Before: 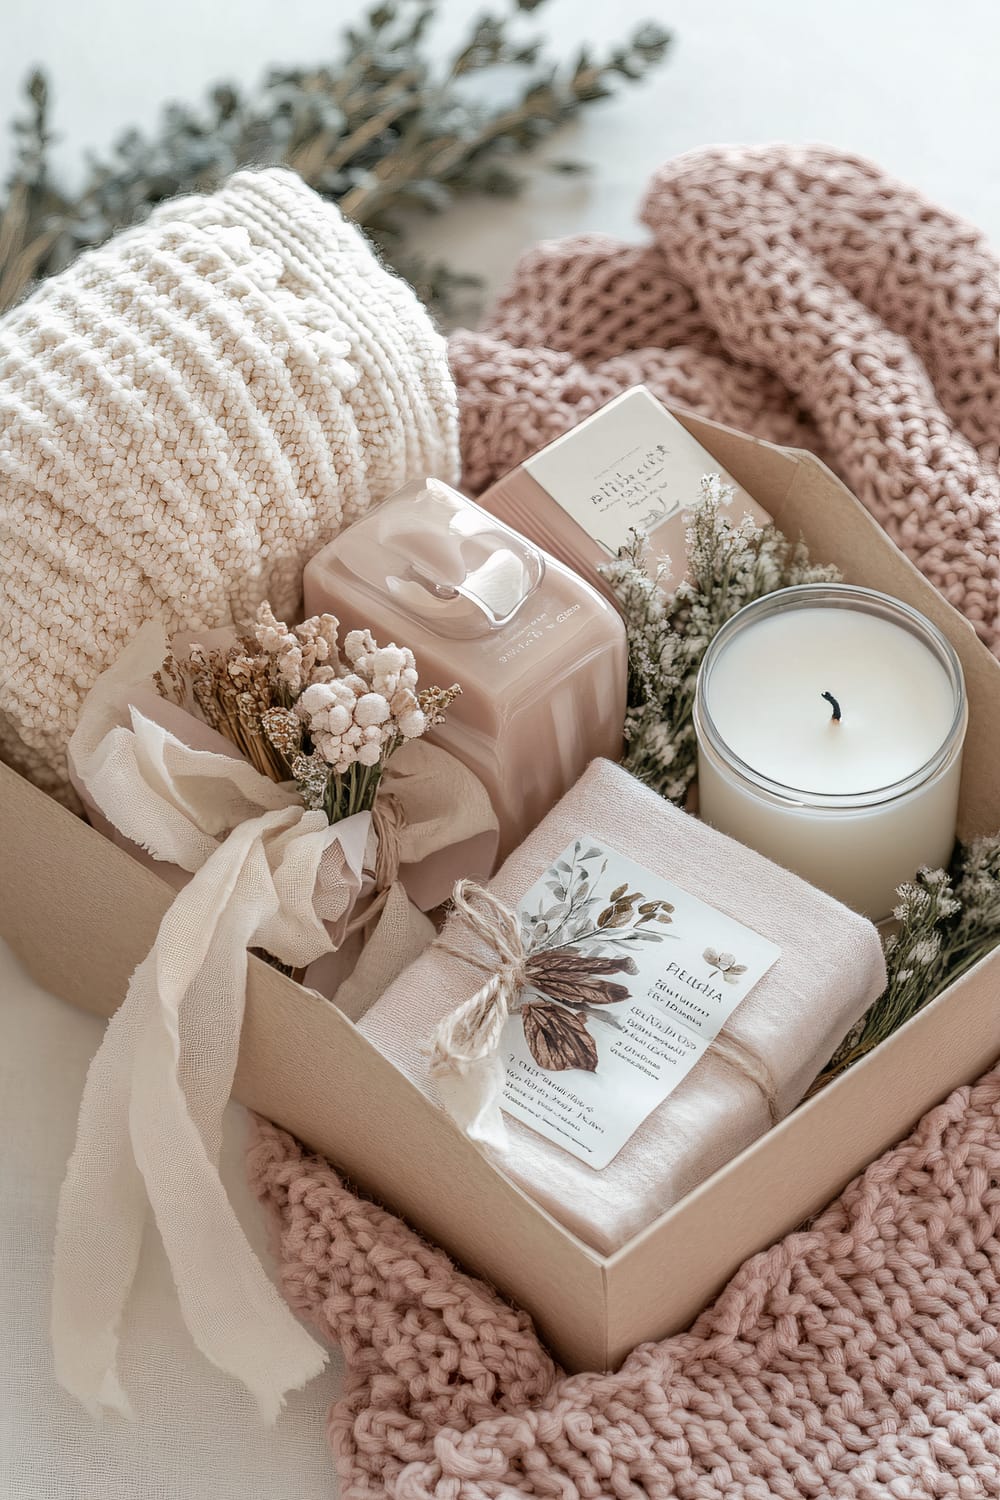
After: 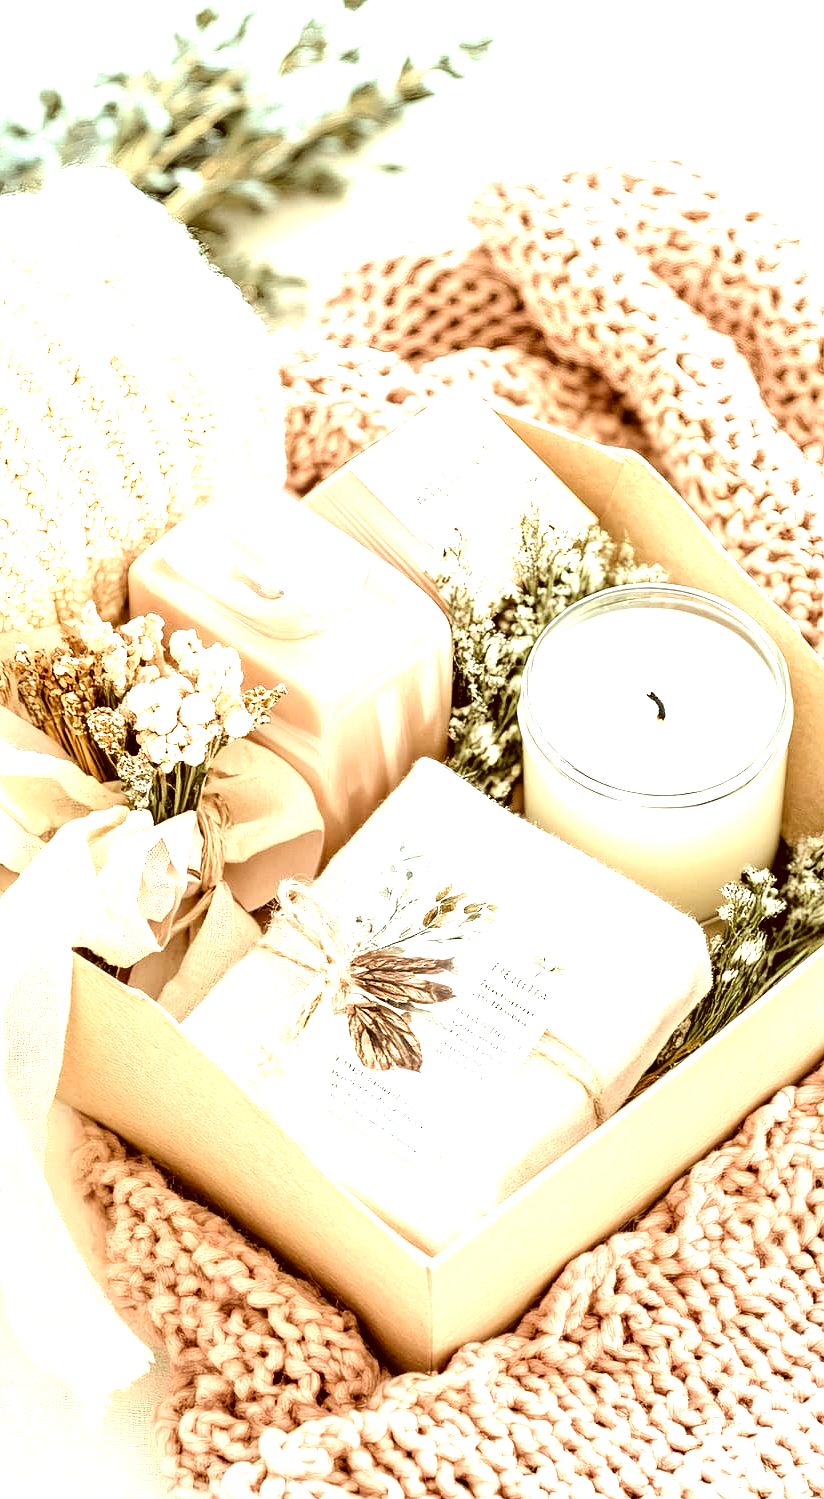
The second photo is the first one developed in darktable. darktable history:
crop: left 17.582%, bottom 0.031%
filmic rgb: black relative exposure -7.65 EV, white relative exposure 4.56 EV, hardness 3.61
levels: levels [0, 0.281, 0.562]
color correction: highlights a* -5.94, highlights b* 9.48, shadows a* 10.12, shadows b* 23.94
